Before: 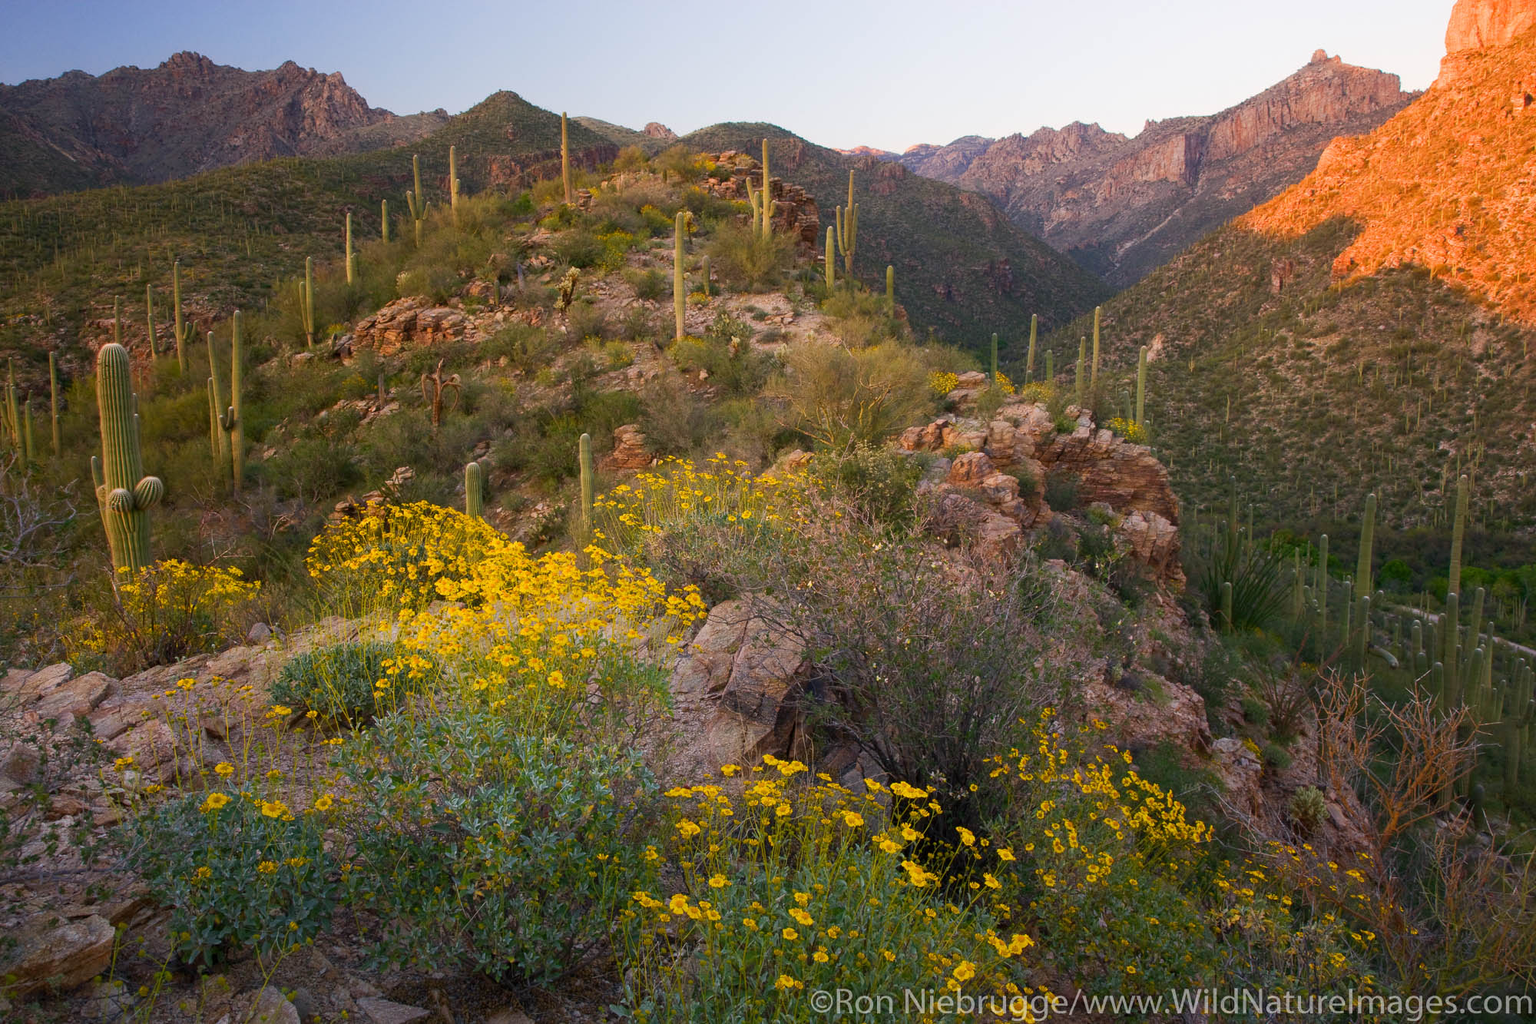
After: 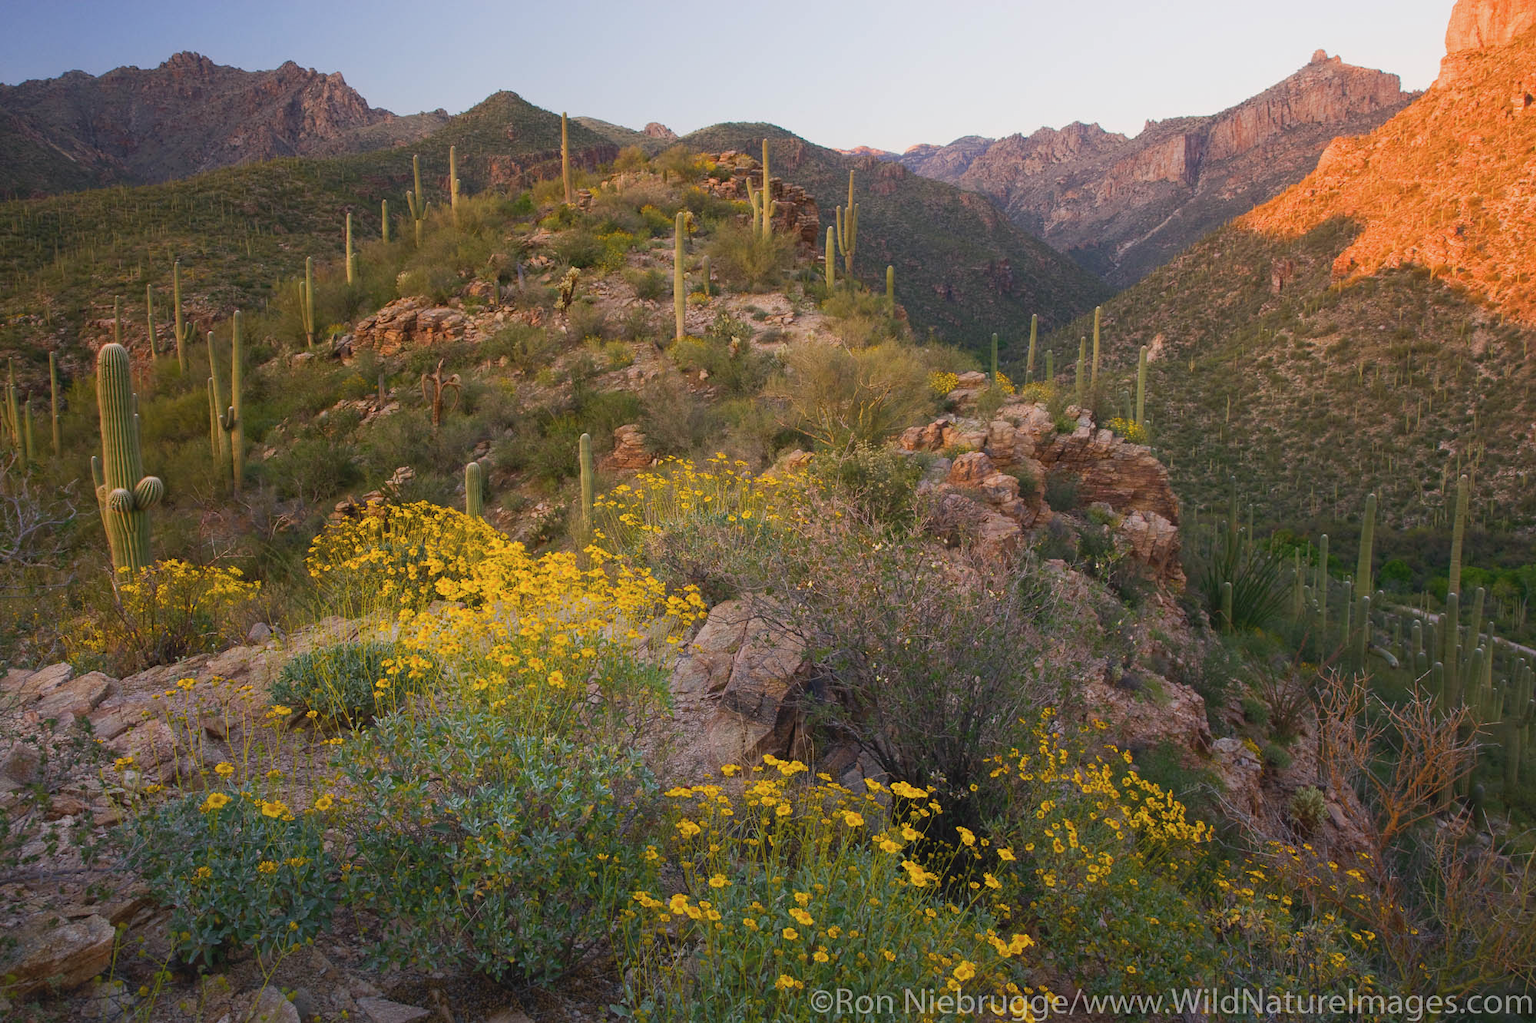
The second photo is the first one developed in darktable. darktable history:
contrast brightness saturation: contrast -0.097, saturation -0.089
